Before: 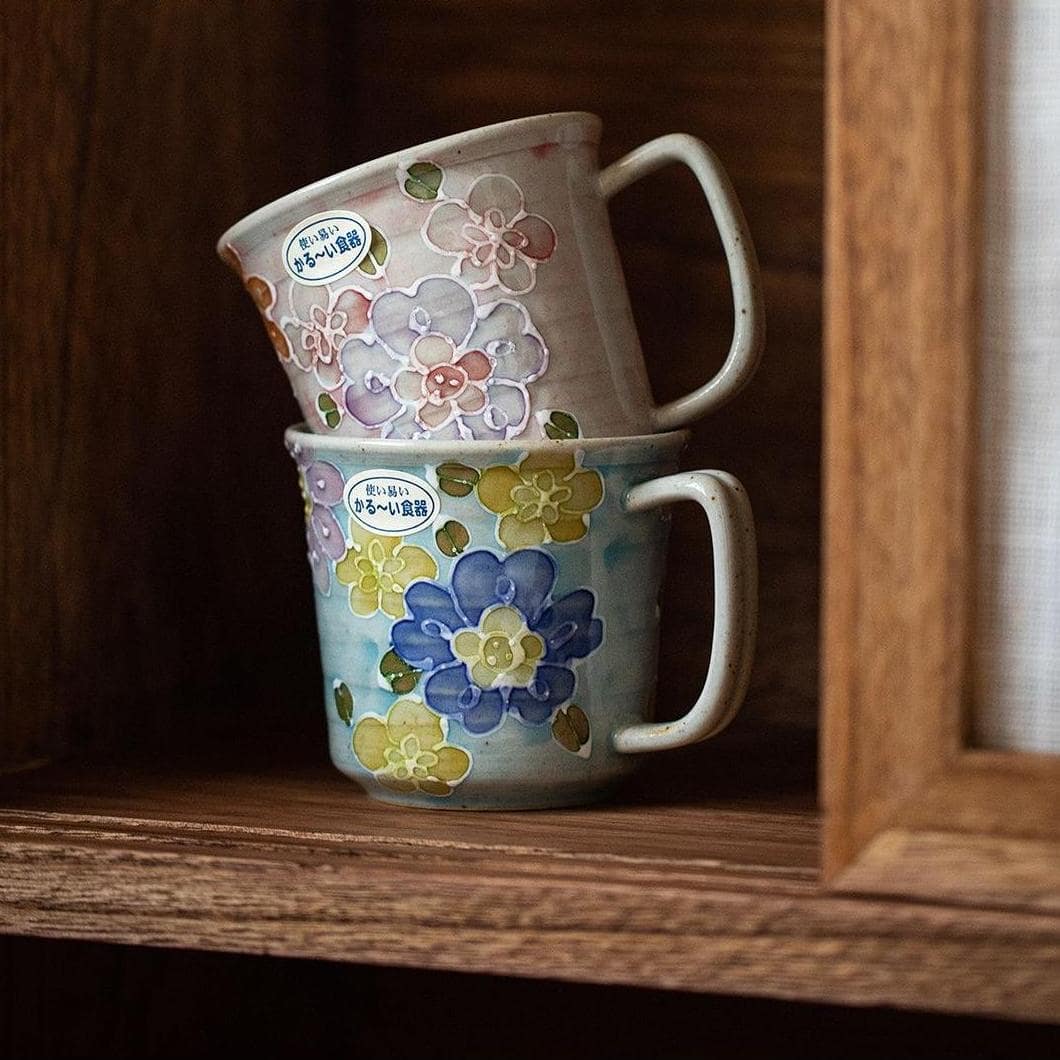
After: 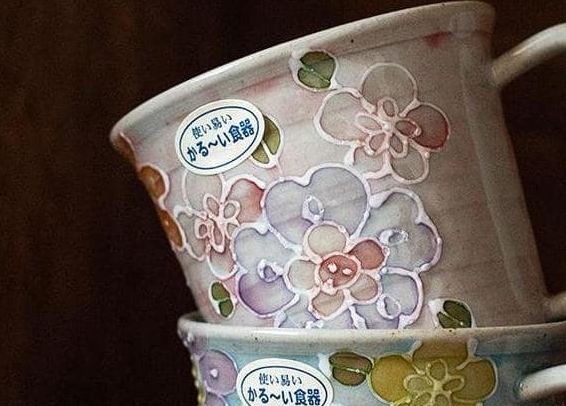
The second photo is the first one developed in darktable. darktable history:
crop: left 10.095%, top 10.476%, right 36.499%, bottom 51.129%
